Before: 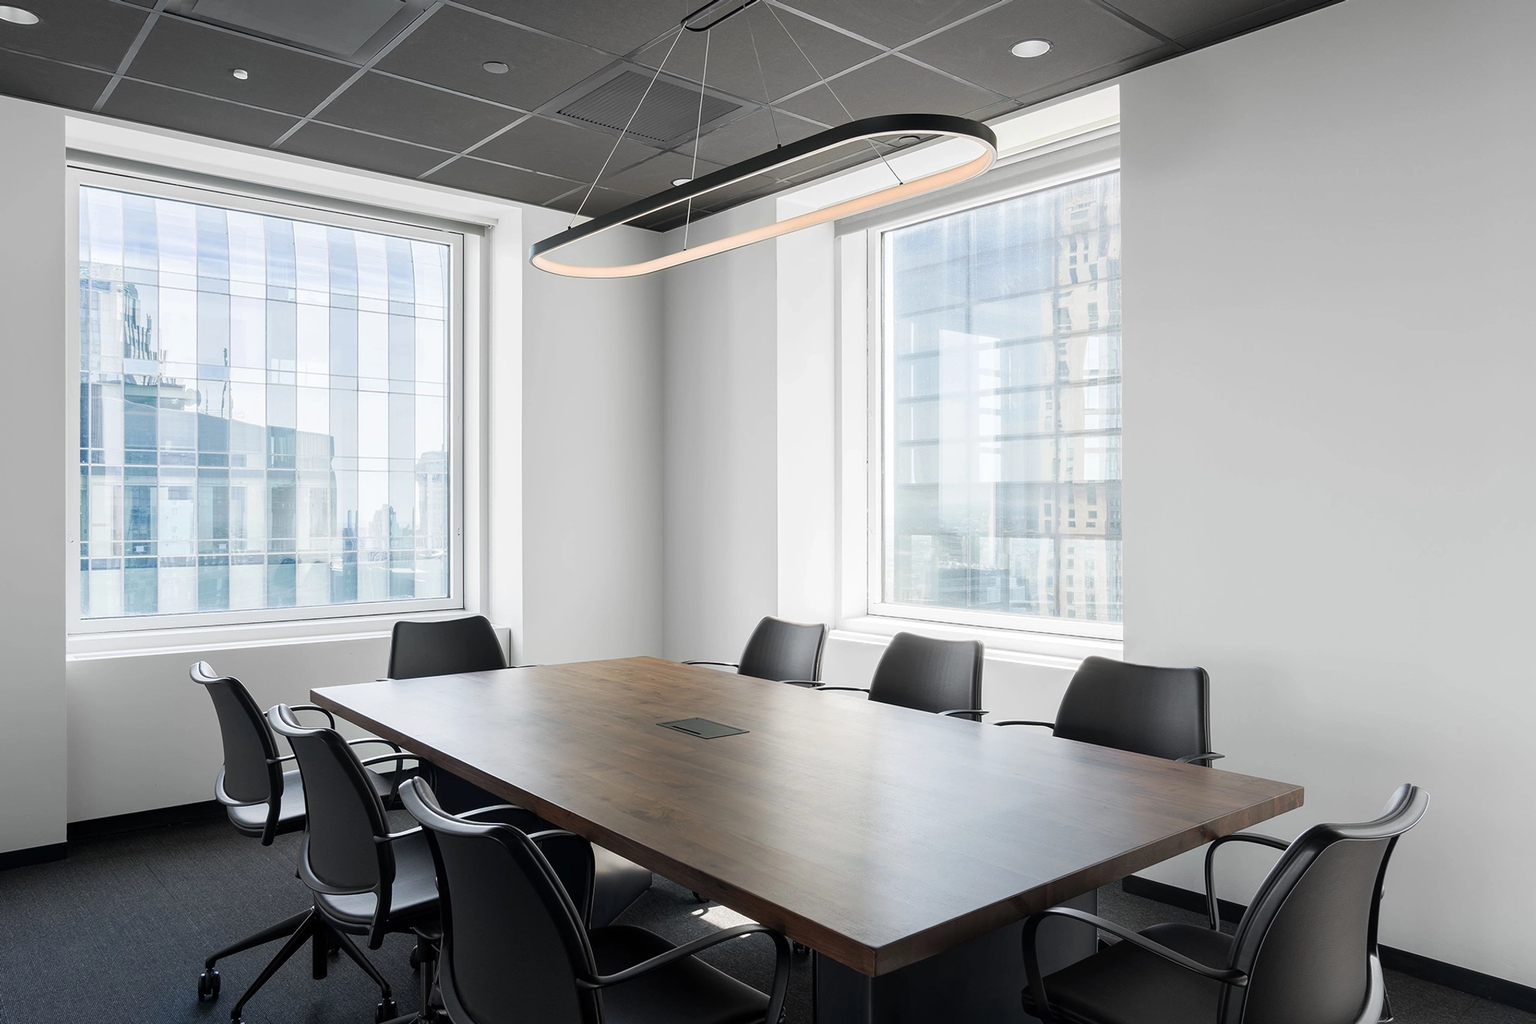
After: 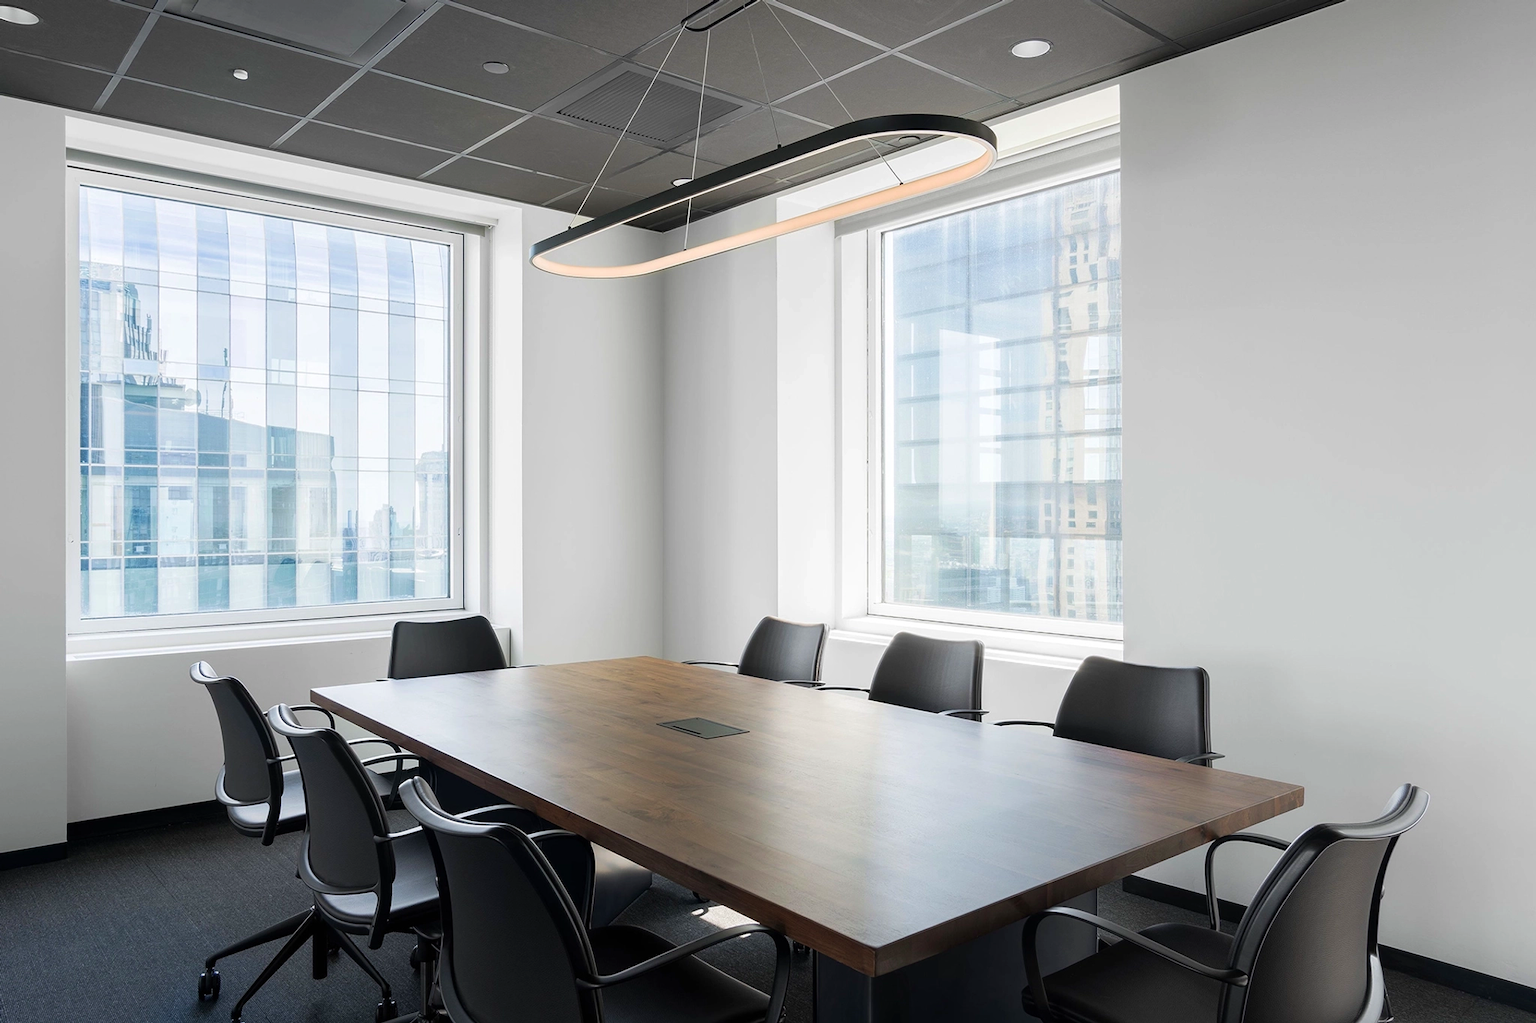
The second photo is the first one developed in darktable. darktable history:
levels: levels [0, 0.498, 0.996]
velvia: on, module defaults
